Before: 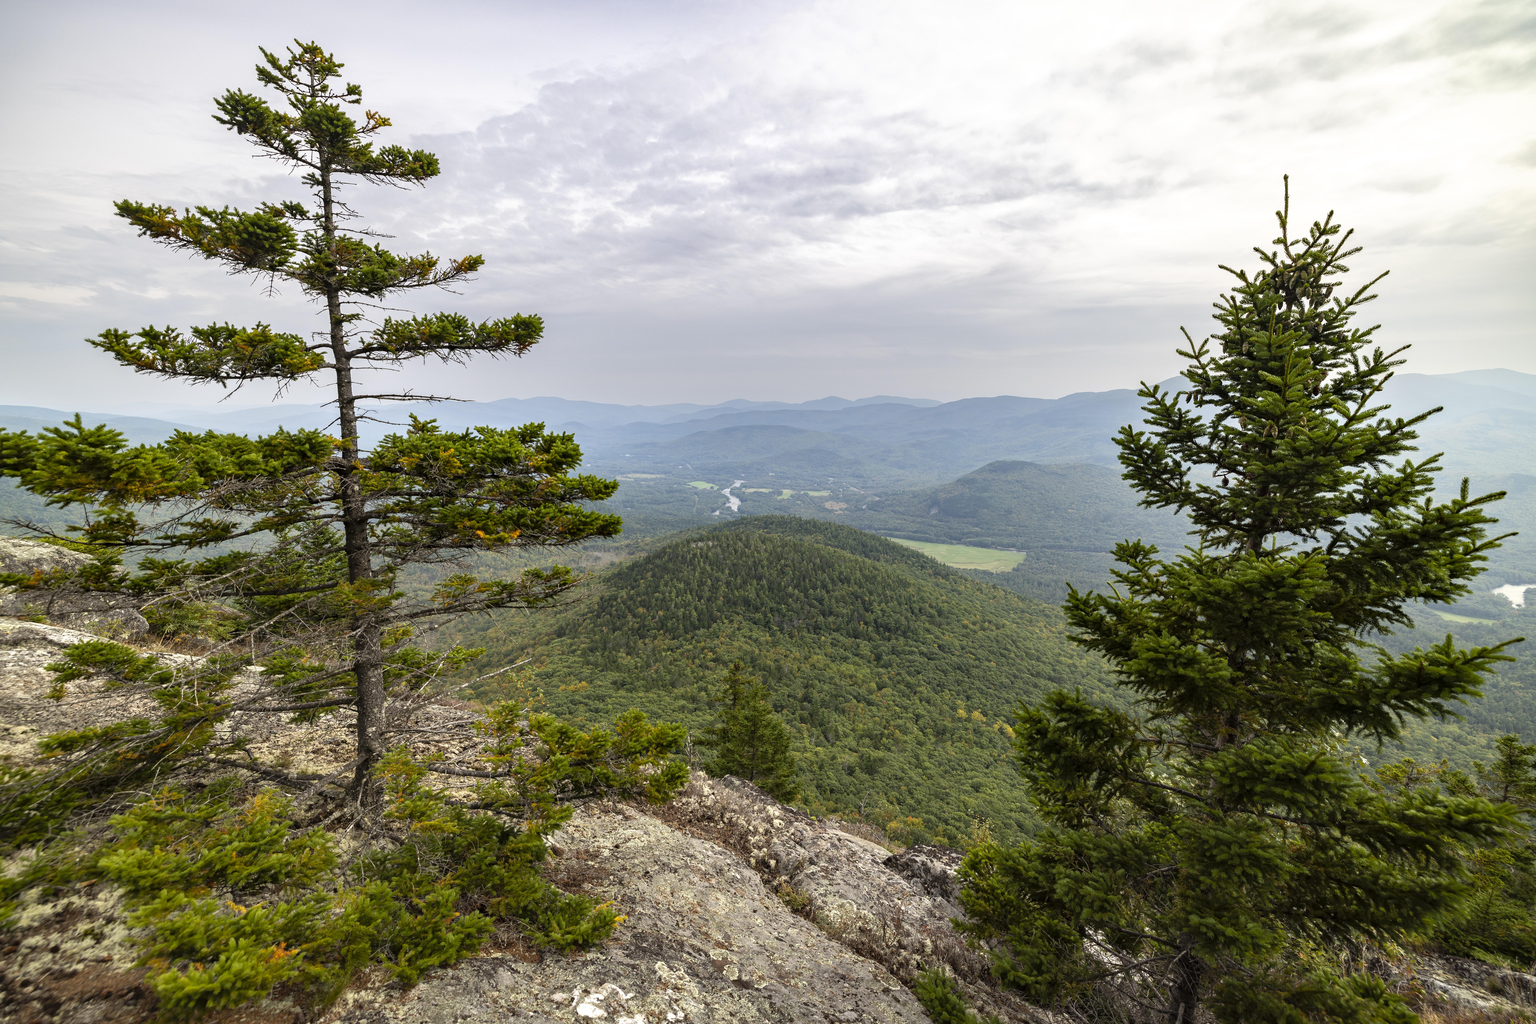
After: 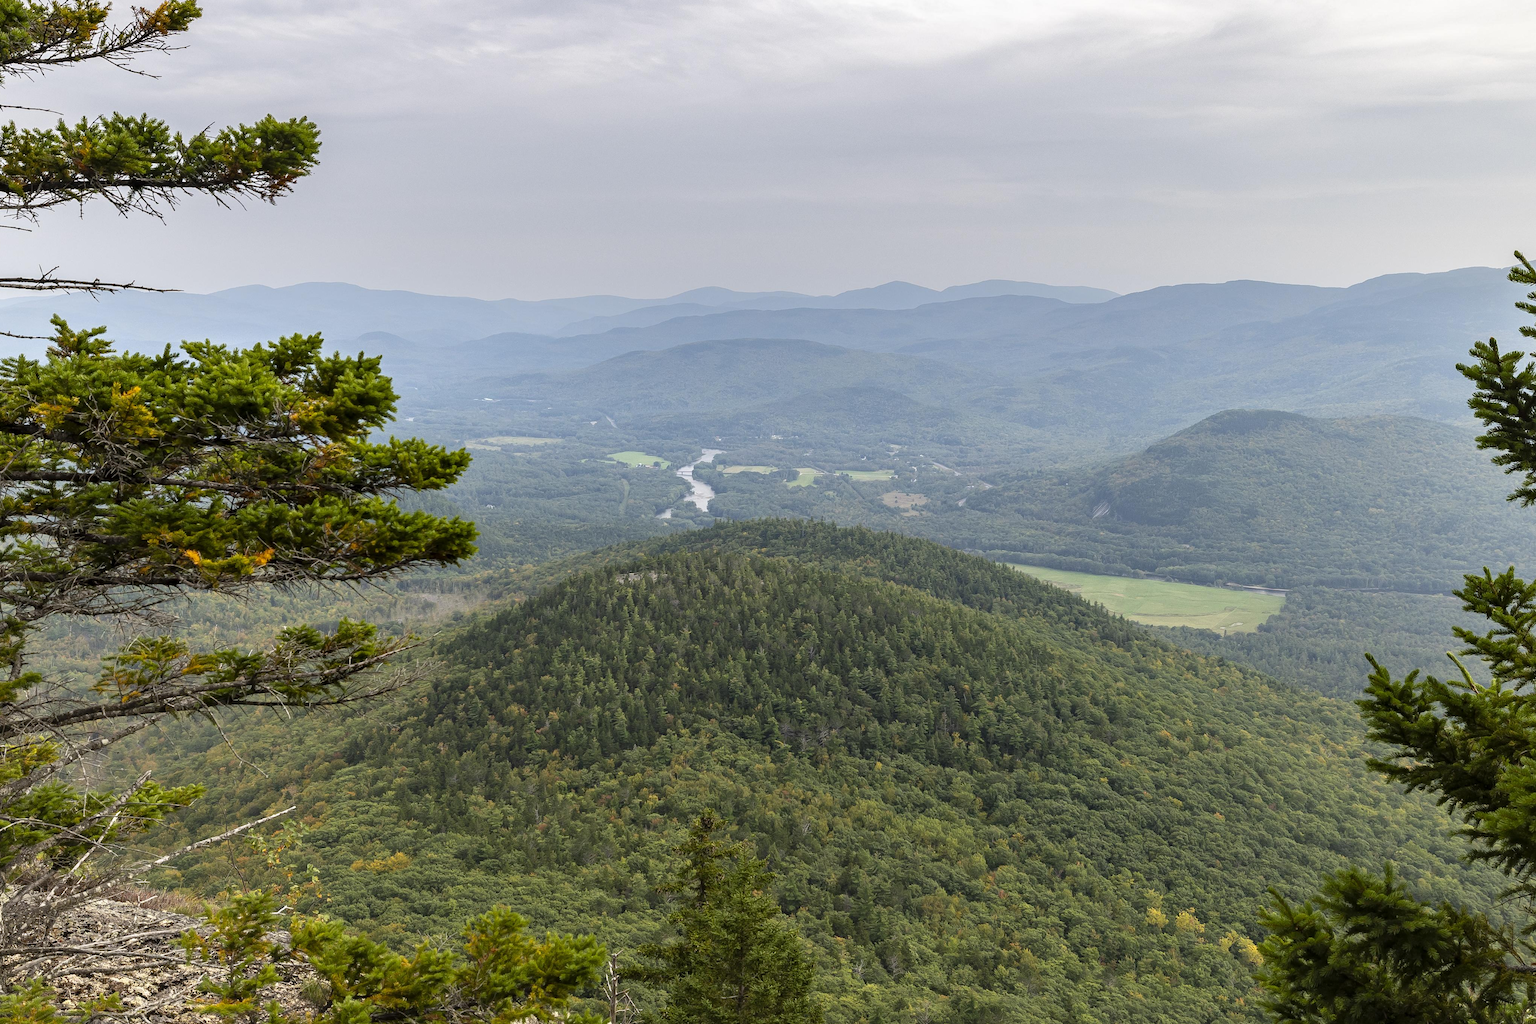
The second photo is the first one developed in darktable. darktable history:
crop: left 25%, top 25%, right 25%, bottom 25%
exposure: compensate highlight preservation false
